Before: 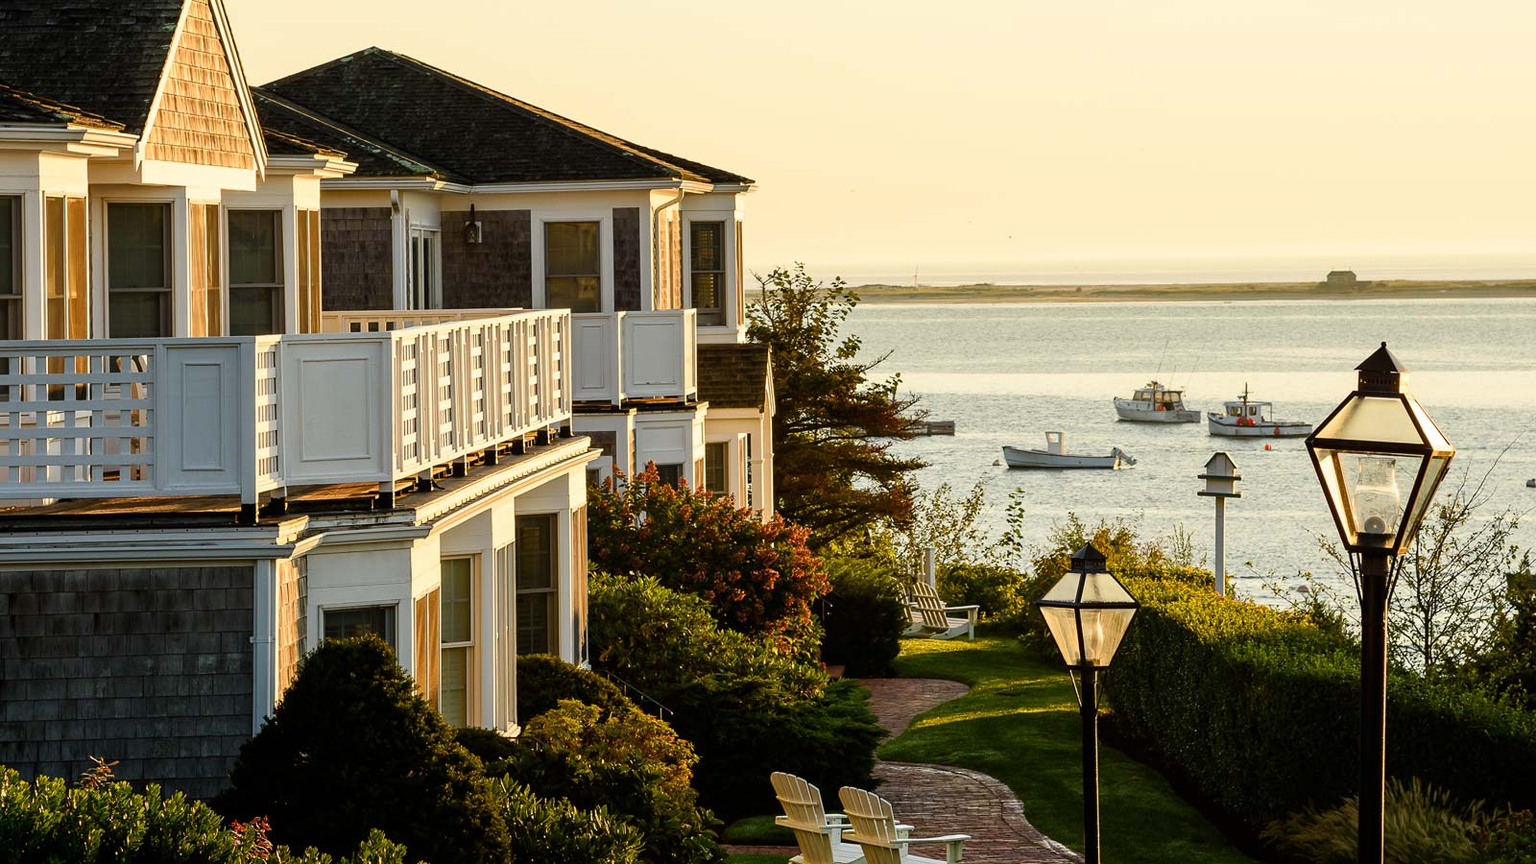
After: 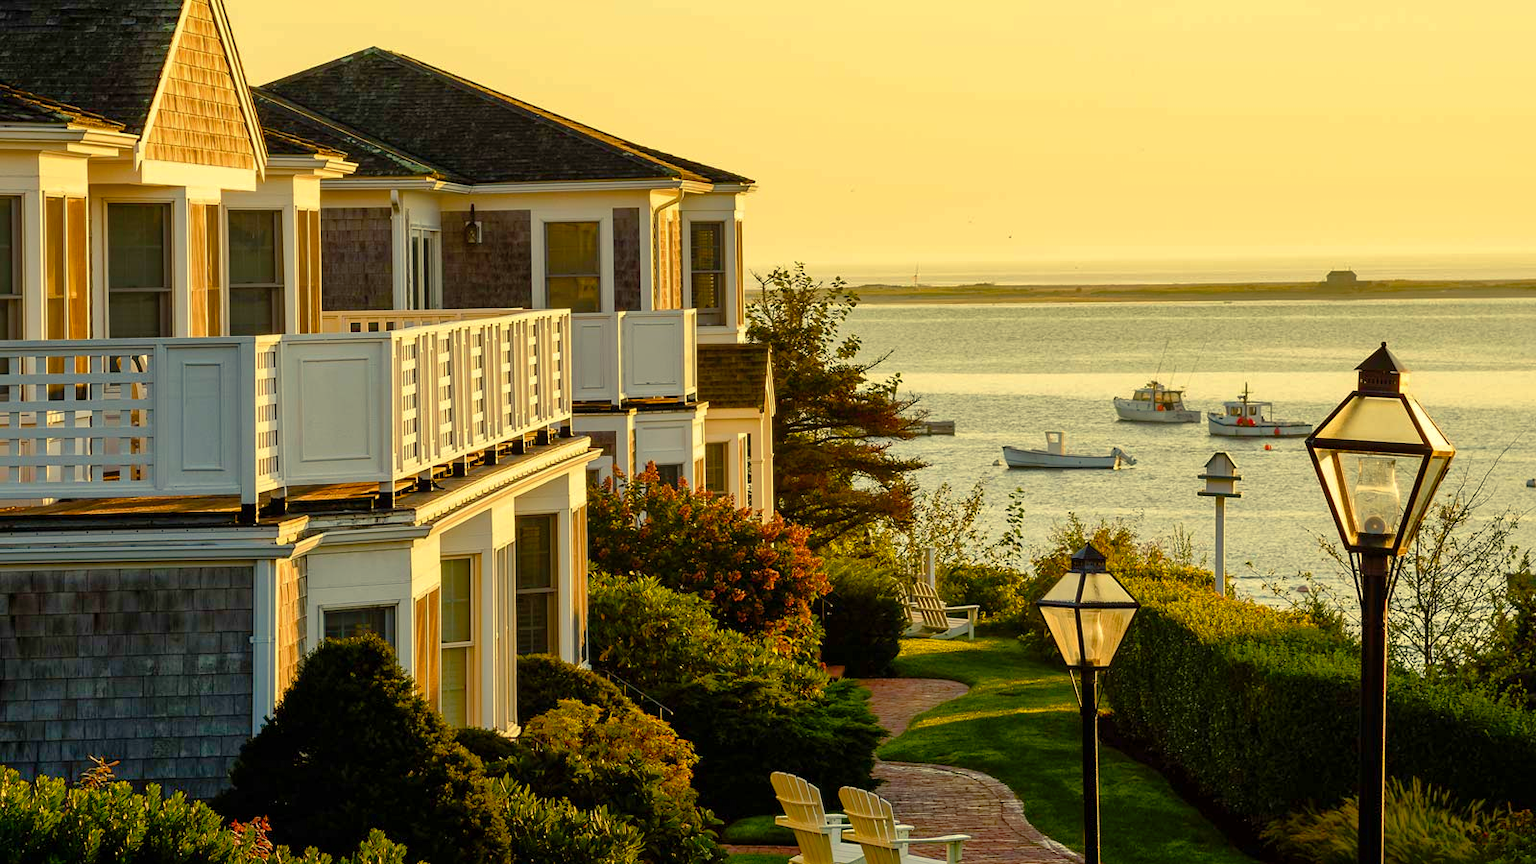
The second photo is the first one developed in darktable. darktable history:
color balance rgb: highlights gain › chroma 7.983%, highlights gain › hue 86.45°, perceptual saturation grading › global saturation 20%, perceptual saturation grading › highlights -25.127%, perceptual saturation grading › shadows 25.091%, global vibrance 20%
shadows and highlights: on, module defaults
